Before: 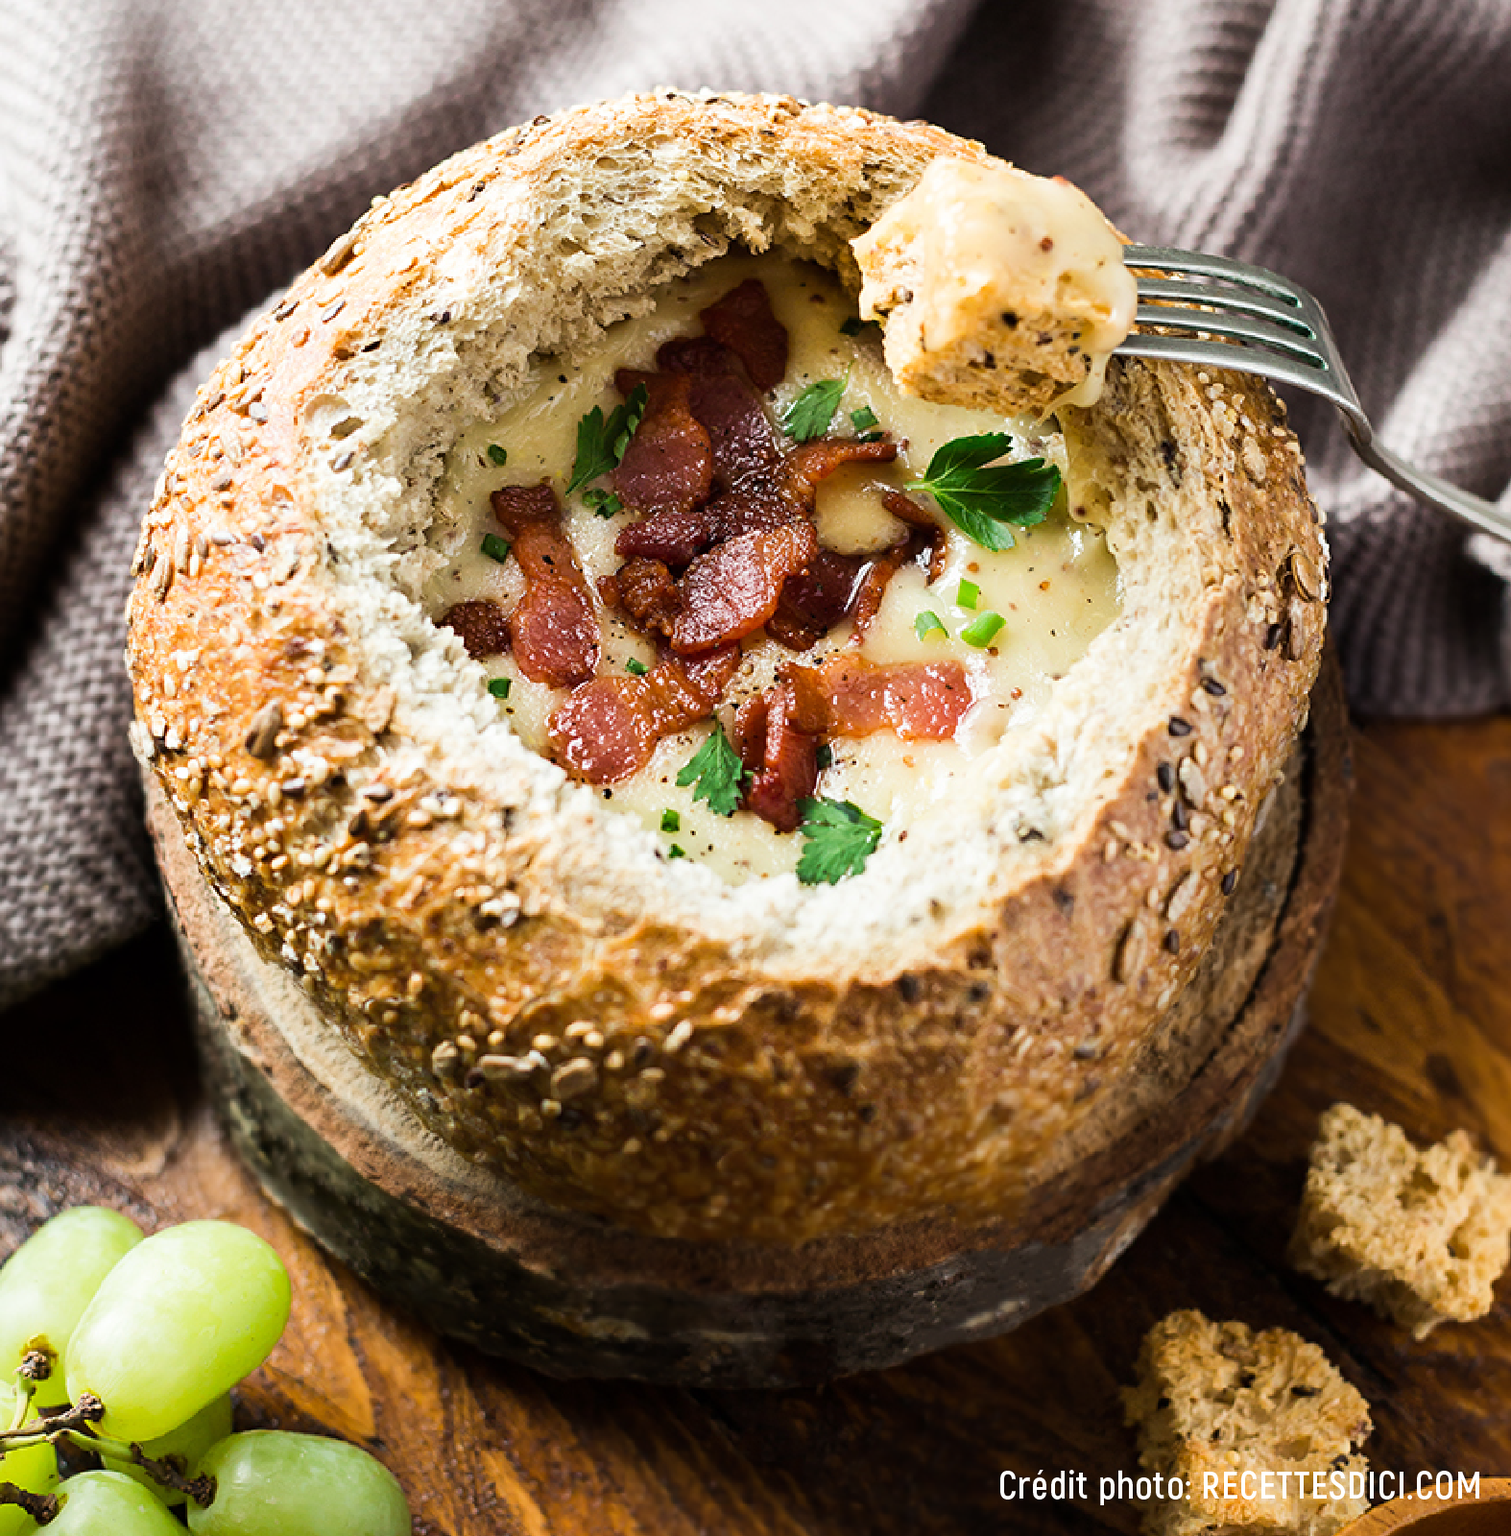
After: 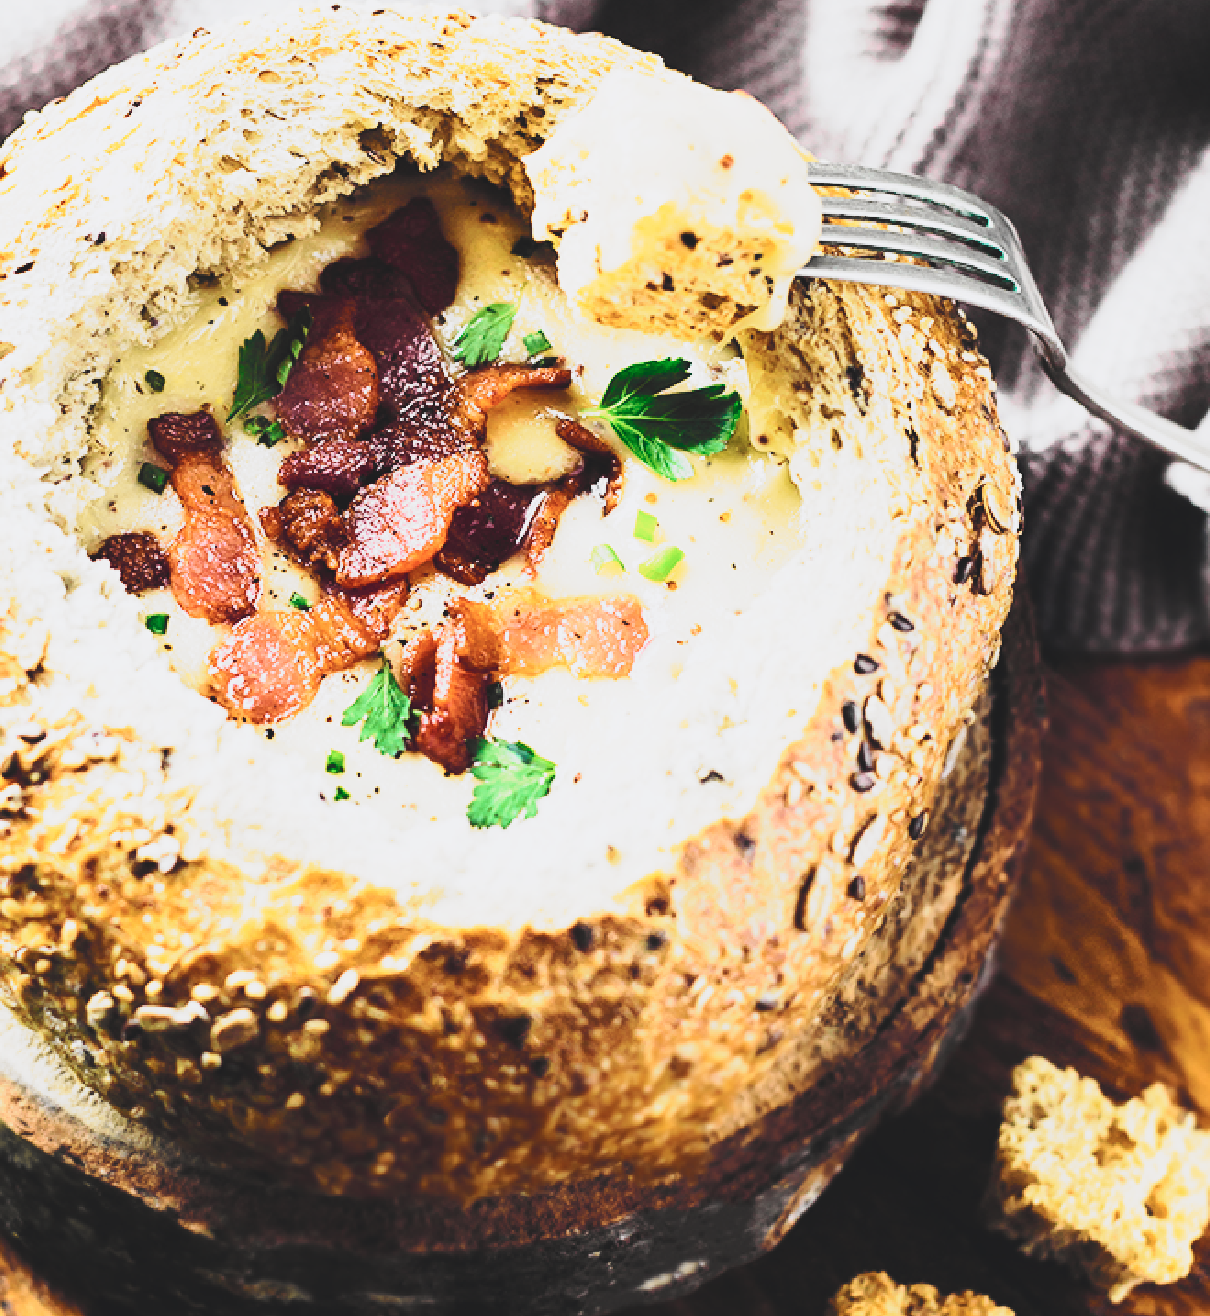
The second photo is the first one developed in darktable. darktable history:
tone curve: curves: ch0 [(0, 0.023) (0.103, 0.087) (0.295, 0.297) (0.445, 0.531) (0.553, 0.665) (0.735, 0.843) (0.994, 1)]; ch1 [(0, 0) (0.427, 0.346) (0.456, 0.426) (0.484, 0.494) (0.509, 0.505) (0.535, 0.56) (0.581, 0.632) (0.646, 0.715) (1, 1)]; ch2 [(0, 0) (0.369, 0.388) (0.449, 0.431) (0.501, 0.495) (0.533, 0.518) (0.572, 0.612) (0.677, 0.752) (1, 1)], color space Lab, independent channels, preserve colors none
crop: left 23.095%, top 5.827%, bottom 11.854%
base curve: curves: ch0 [(0, 0) (0.028, 0.03) (0.121, 0.232) (0.46, 0.748) (0.859, 0.968) (1, 1)], preserve colors none
contrast brightness saturation: contrast -0.26, saturation -0.43
tone equalizer: -8 EV -0.75 EV, -7 EV -0.7 EV, -6 EV -0.6 EV, -5 EV -0.4 EV, -3 EV 0.4 EV, -2 EV 0.6 EV, -1 EV 0.7 EV, +0 EV 0.75 EV, edges refinement/feathering 500, mask exposure compensation -1.57 EV, preserve details no
